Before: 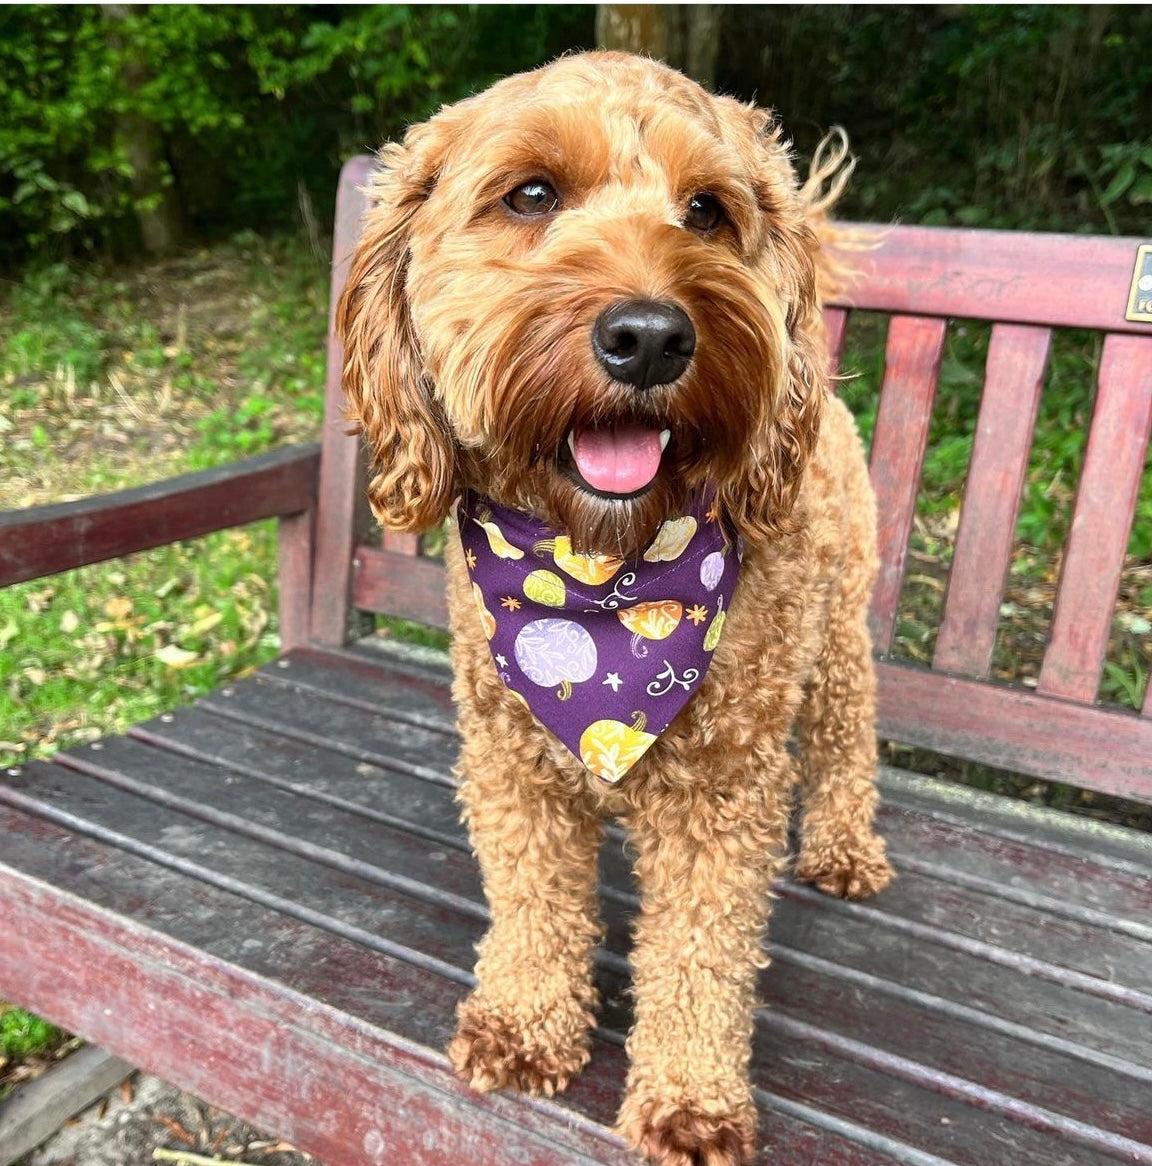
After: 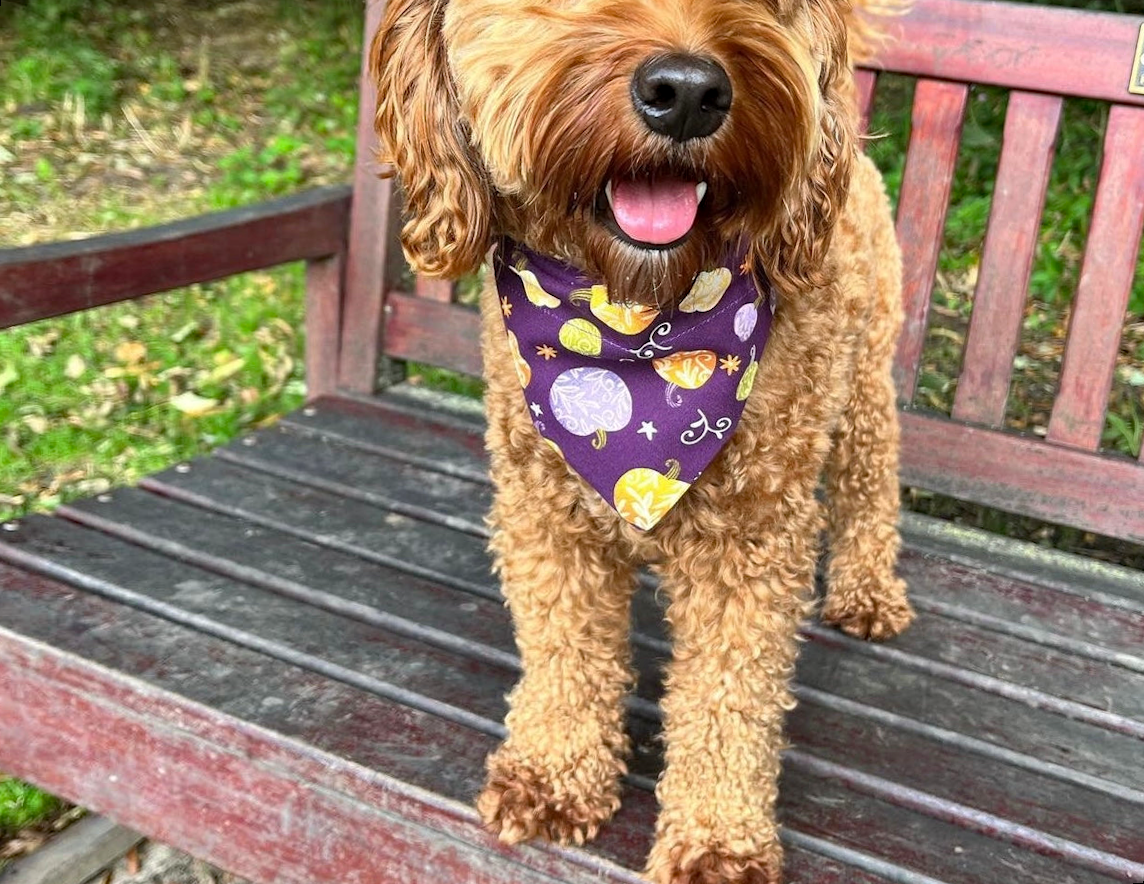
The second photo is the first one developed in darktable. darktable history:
haze removal: adaptive false
crop and rotate: top 18.507%
rotate and perspective: rotation 0.679°, lens shift (horizontal) 0.136, crop left 0.009, crop right 0.991, crop top 0.078, crop bottom 0.95
